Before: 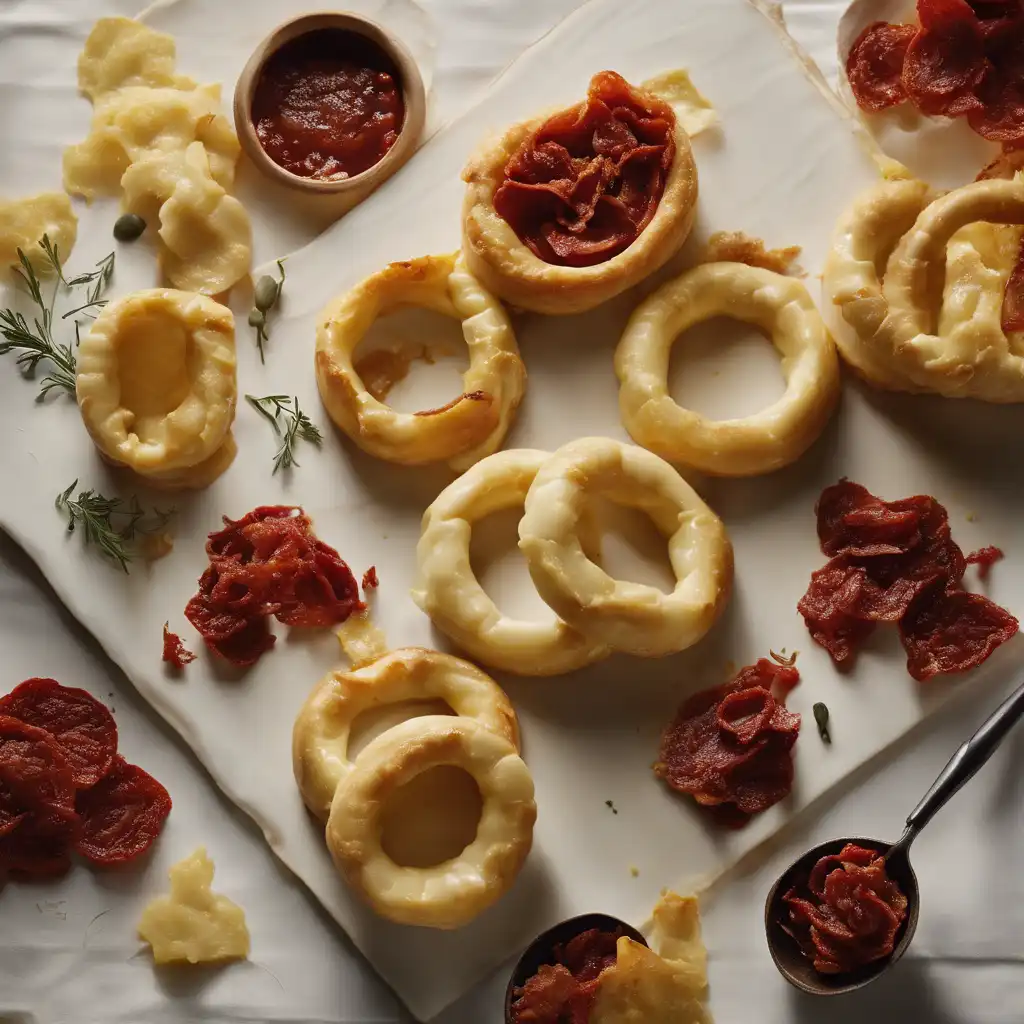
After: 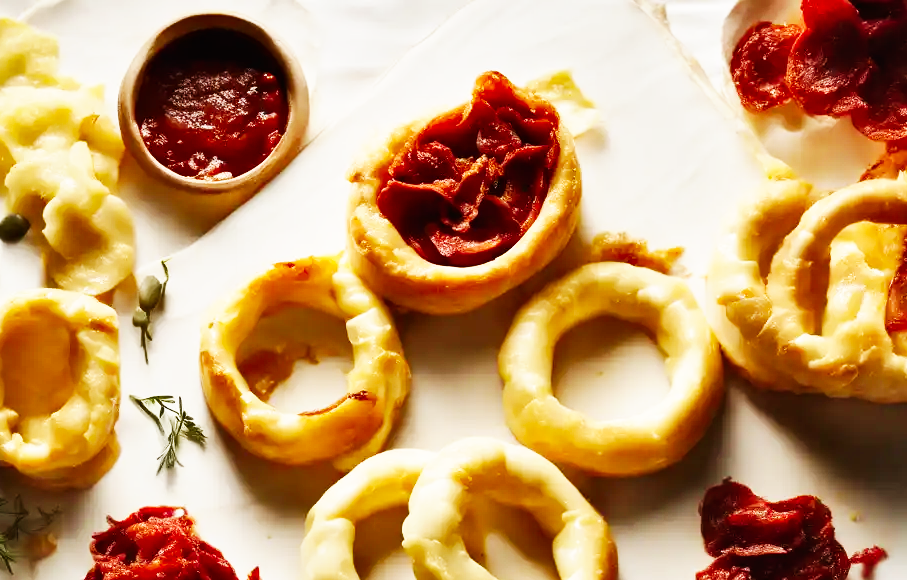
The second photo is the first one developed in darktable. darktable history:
crop and rotate: left 11.335%, bottom 43.3%
base curve: curves: ch0 [(0, 0) (0.007, 0.004) (0.027, 0.03) (0.046, 0.07) (0.207, 0.54) (0.442, 0.872) (0.673, 0.972) (1, 1)], preserve colors none
shadows and highlights: soften with gaussian
